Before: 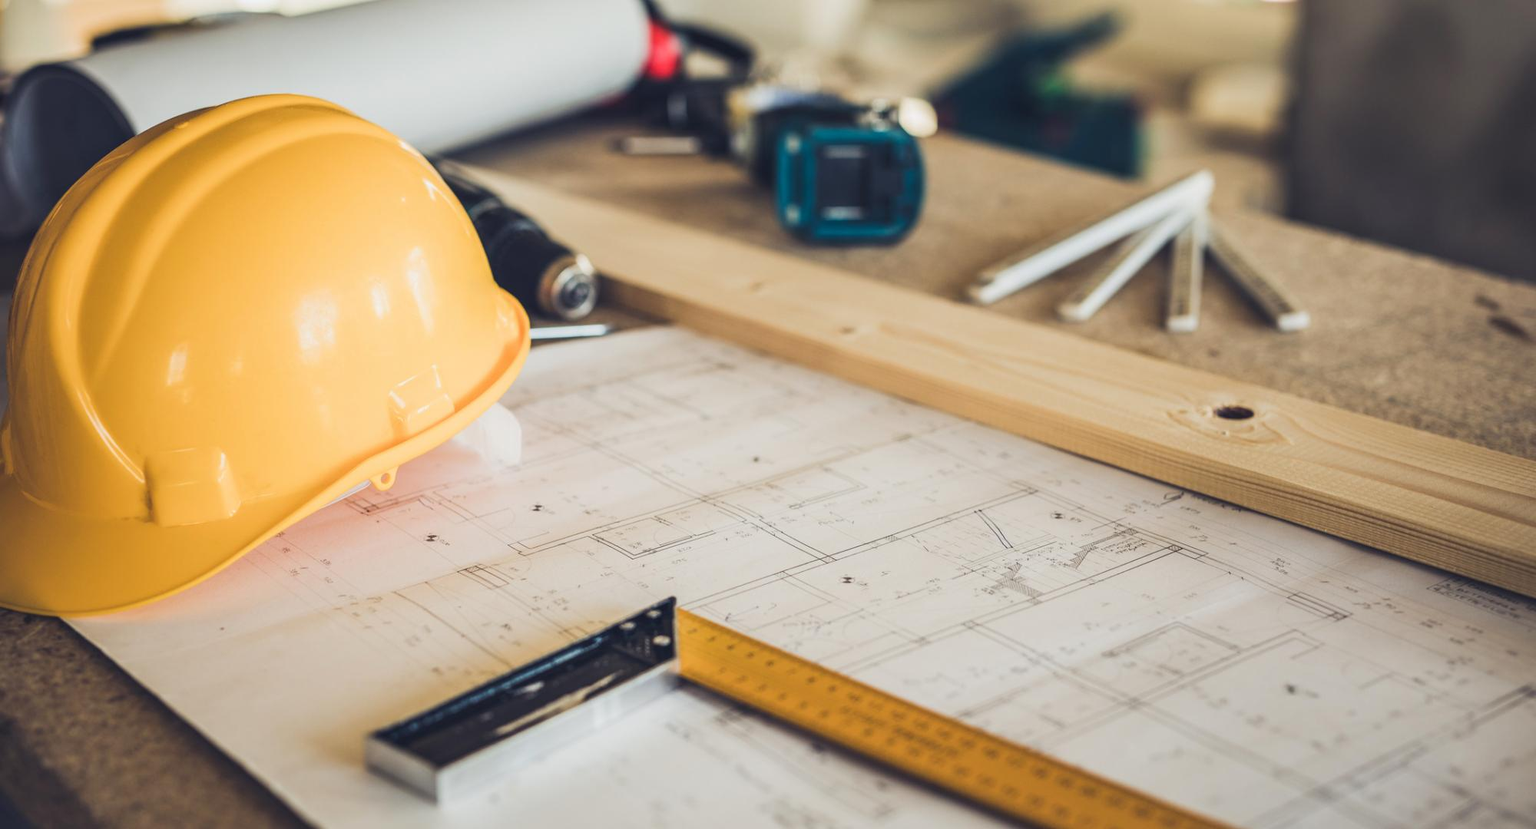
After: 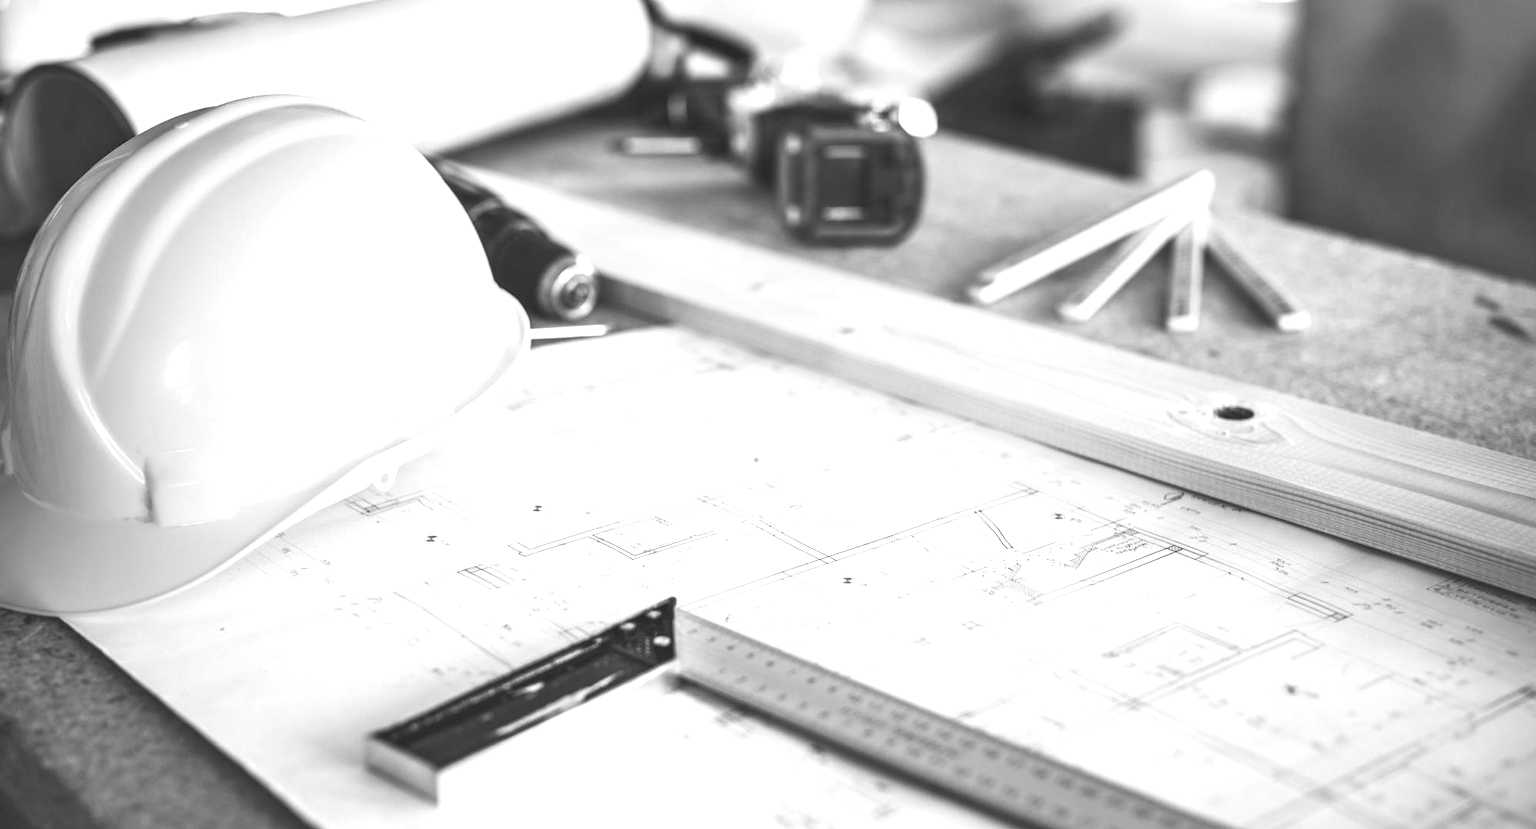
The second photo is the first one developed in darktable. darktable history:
monochrome: on, module defaults
color correction: highlights a* 1.12, highlights b* 24.26, shadows a* 15.58, shadows b* 24.26
exposure: exposure 1 EV, compensate highlight preservation false
